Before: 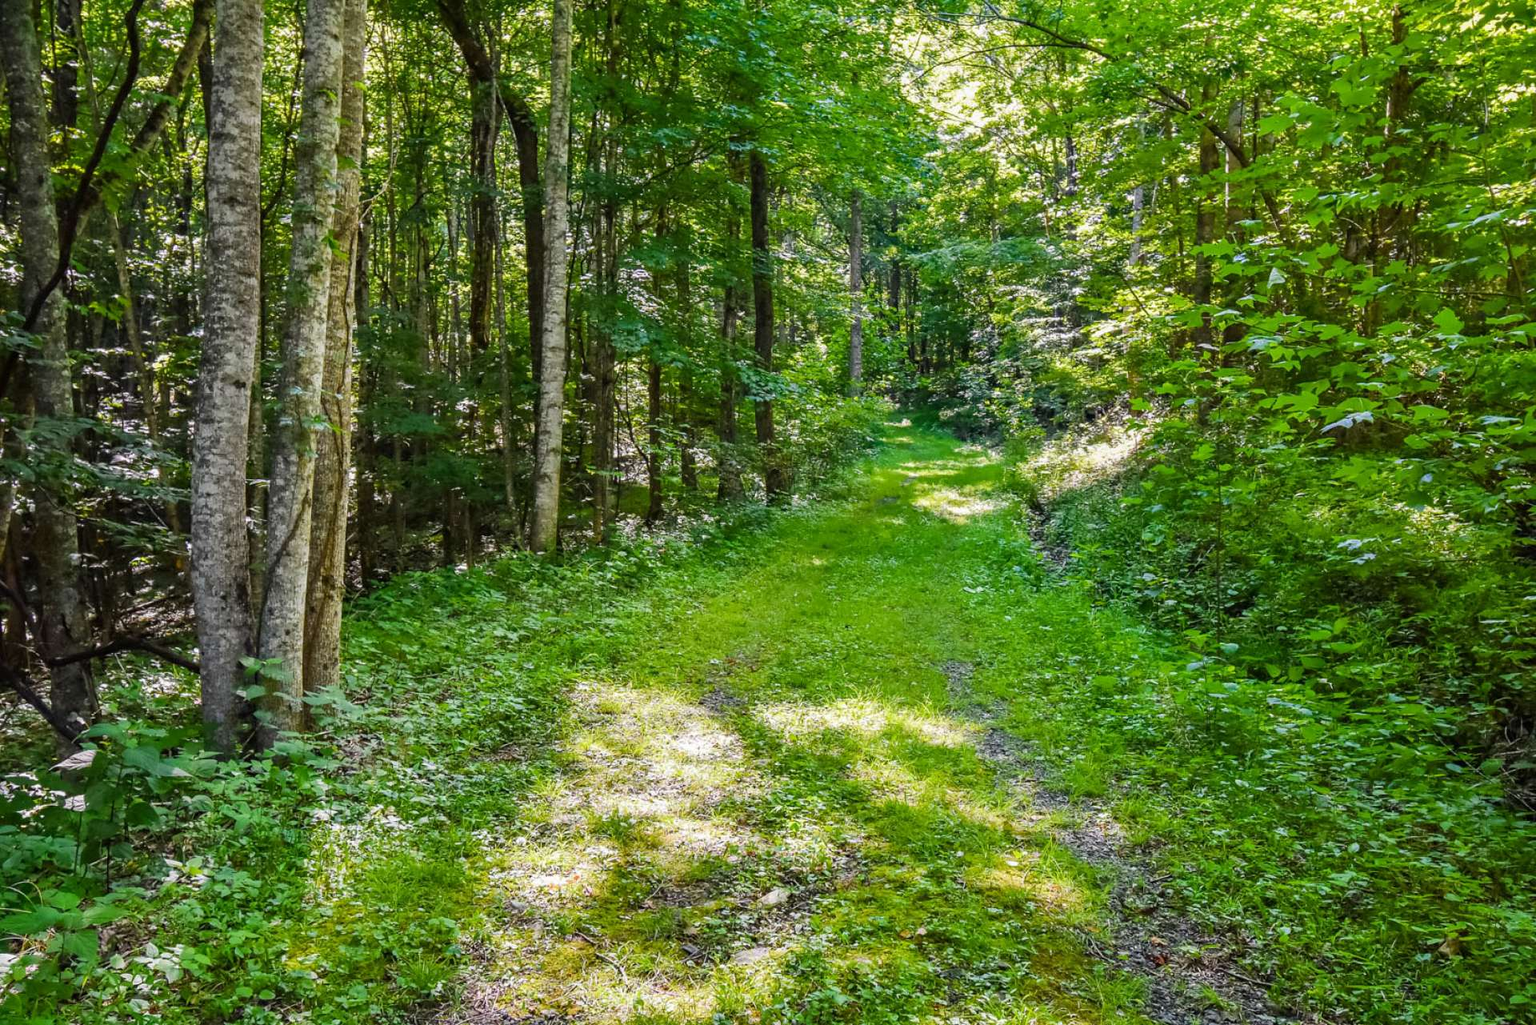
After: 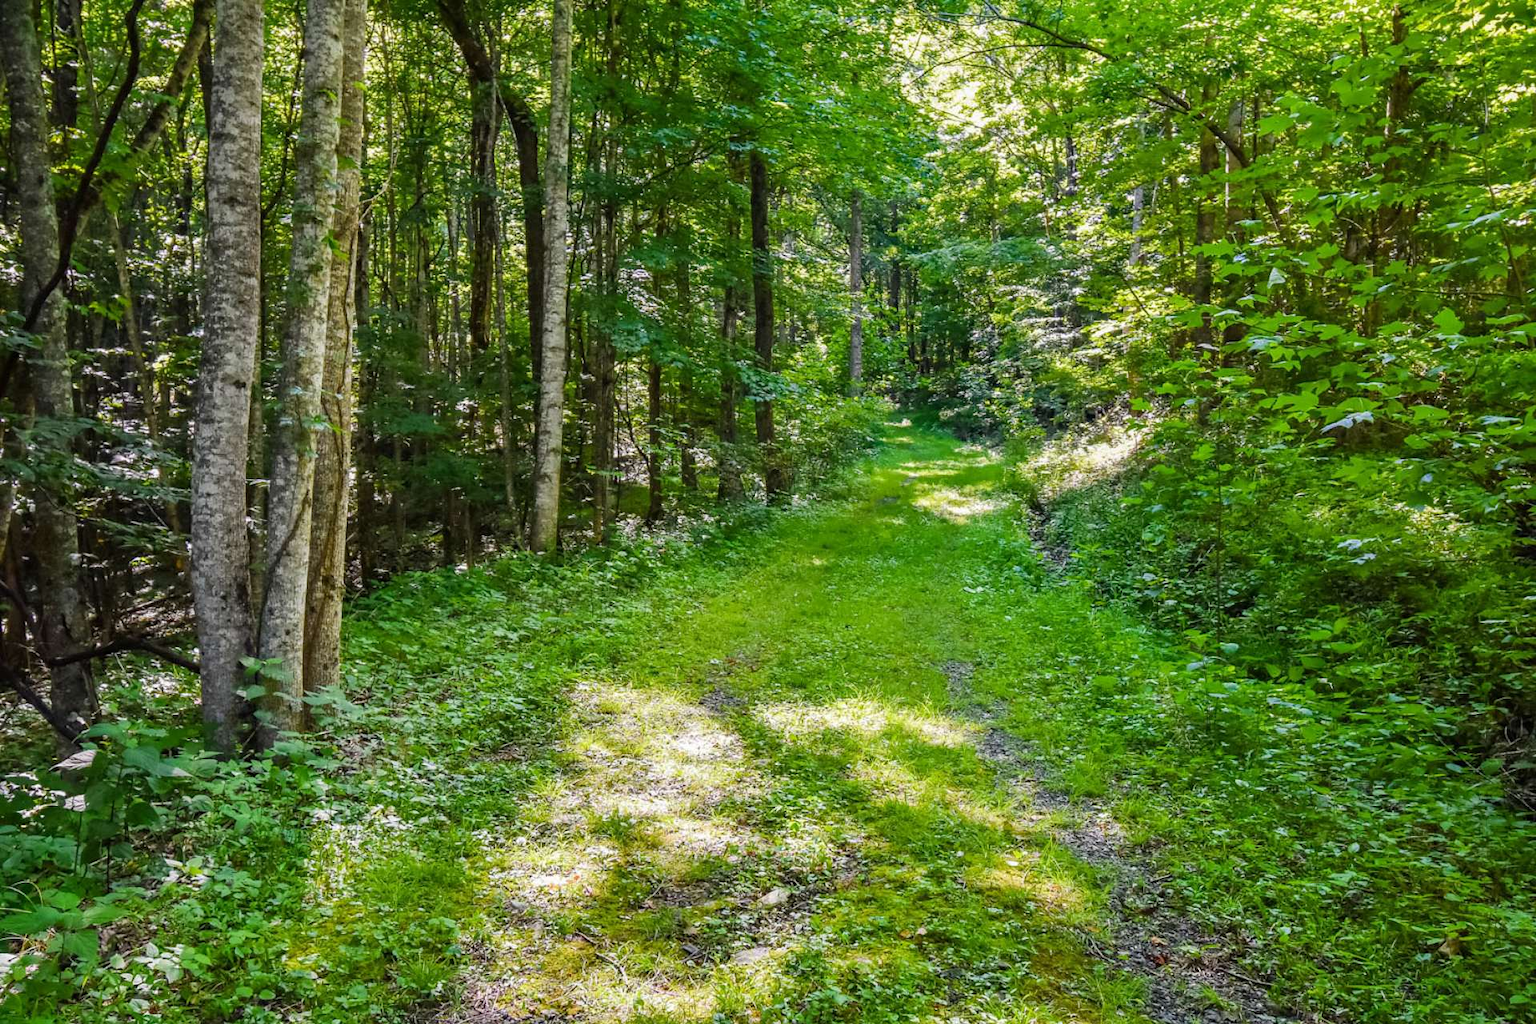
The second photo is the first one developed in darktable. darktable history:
color zones: mix 101.32%
